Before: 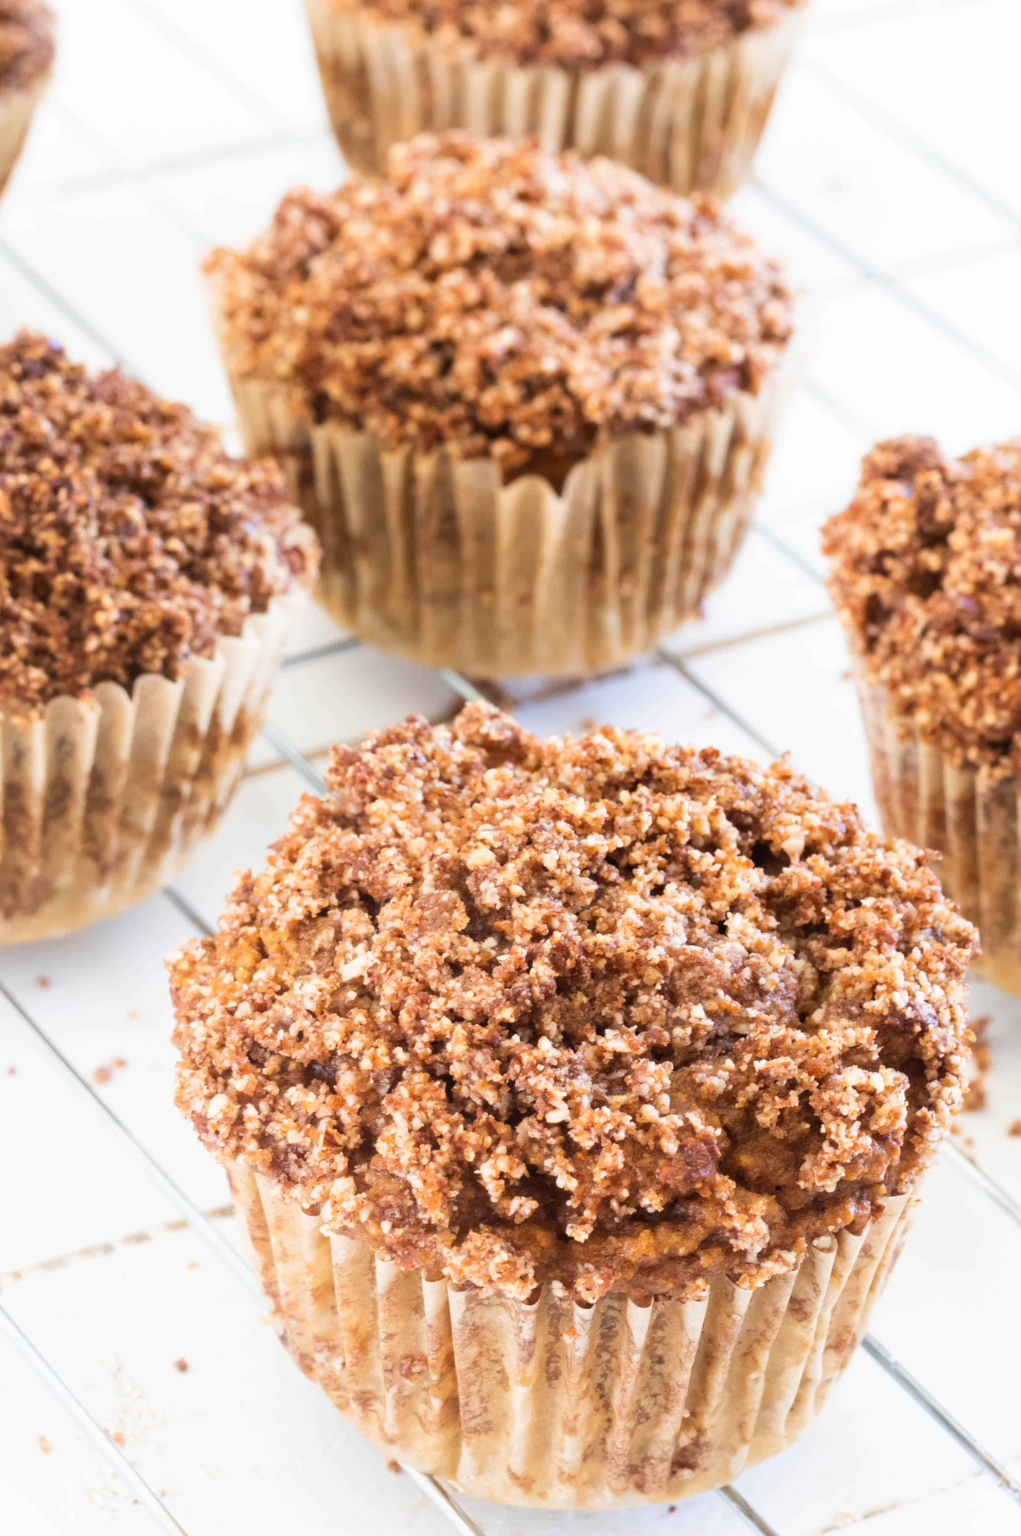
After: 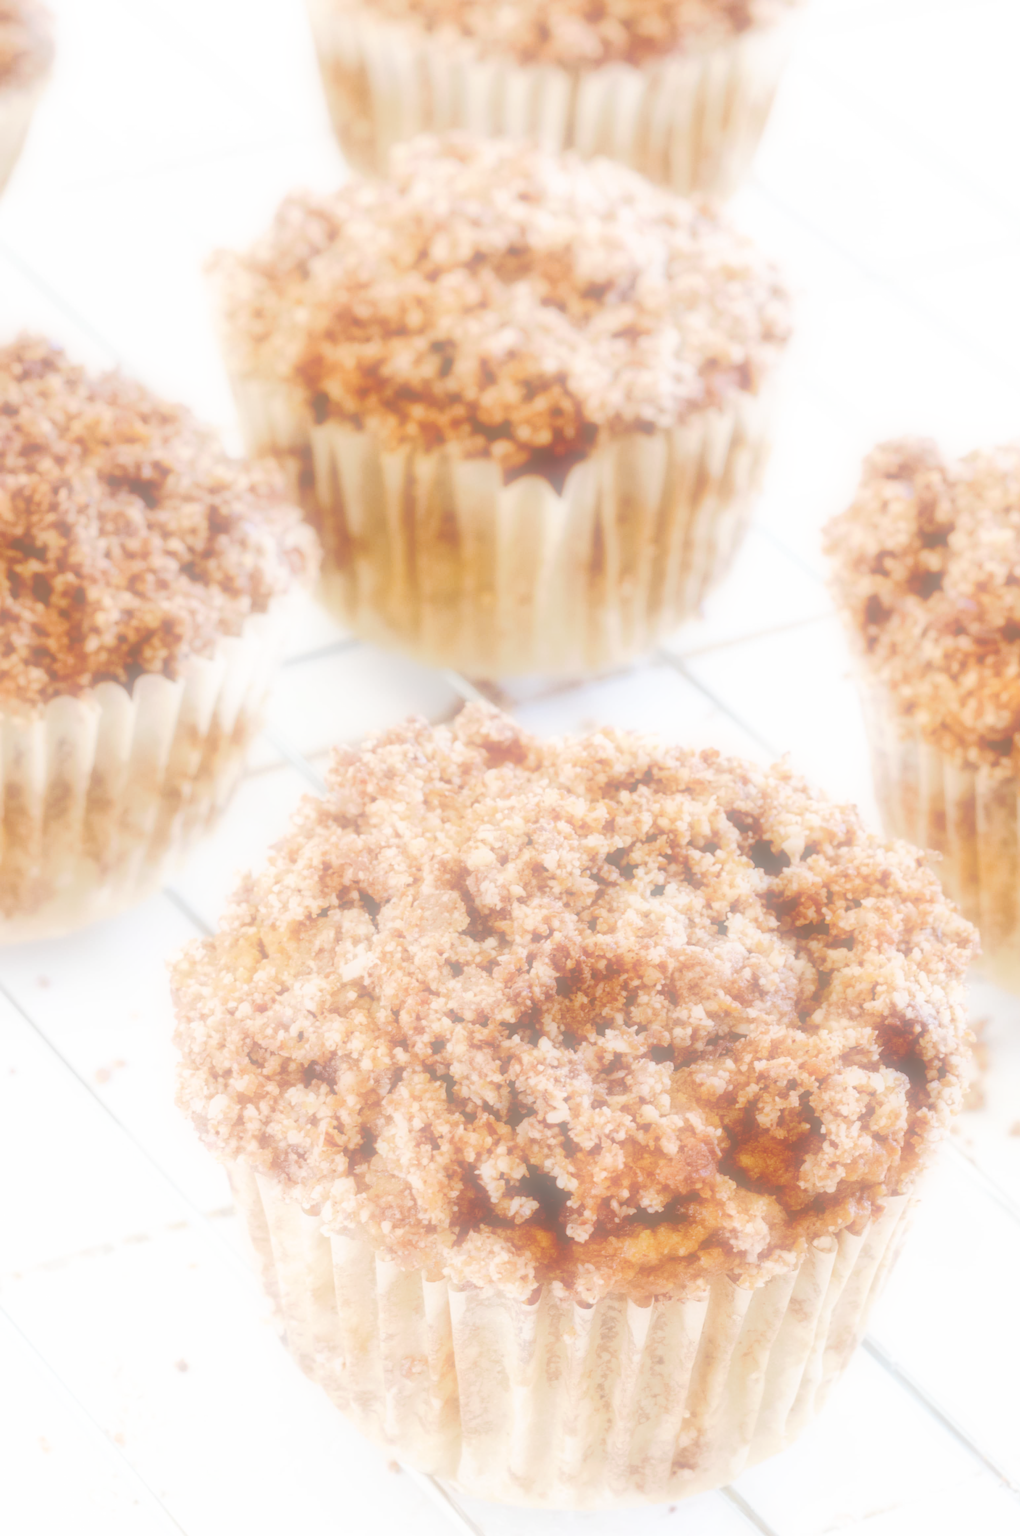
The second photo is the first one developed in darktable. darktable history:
tone curve: curves: ch0 [(0, 0) (0.003, 0.272) (0.011, 0.275) (0.025, 0.275) (0.044, 0.278) (0.069, 0.282) (0.1, 0.284) (0.136, 0.287) (0.177, 0.294) (0.224, 0.314) (0.277, 0.347) (0.335, 0.403) (0.399, 0.473) (0.468, 0.552) (0.543, 0.622) (0.623, 0.69) (0.709, 0.756) (0.801, 0.818) (0.898, 0.865) (1, 1)], preserve colors none
base curve: curves: ch0 [(0, 0) (0.028, 0.03) (0.121, 0.232) (0.46, 0.748) (0.859, 0.968) (1, 1)], preserve colors none
soften: on, module defaults
